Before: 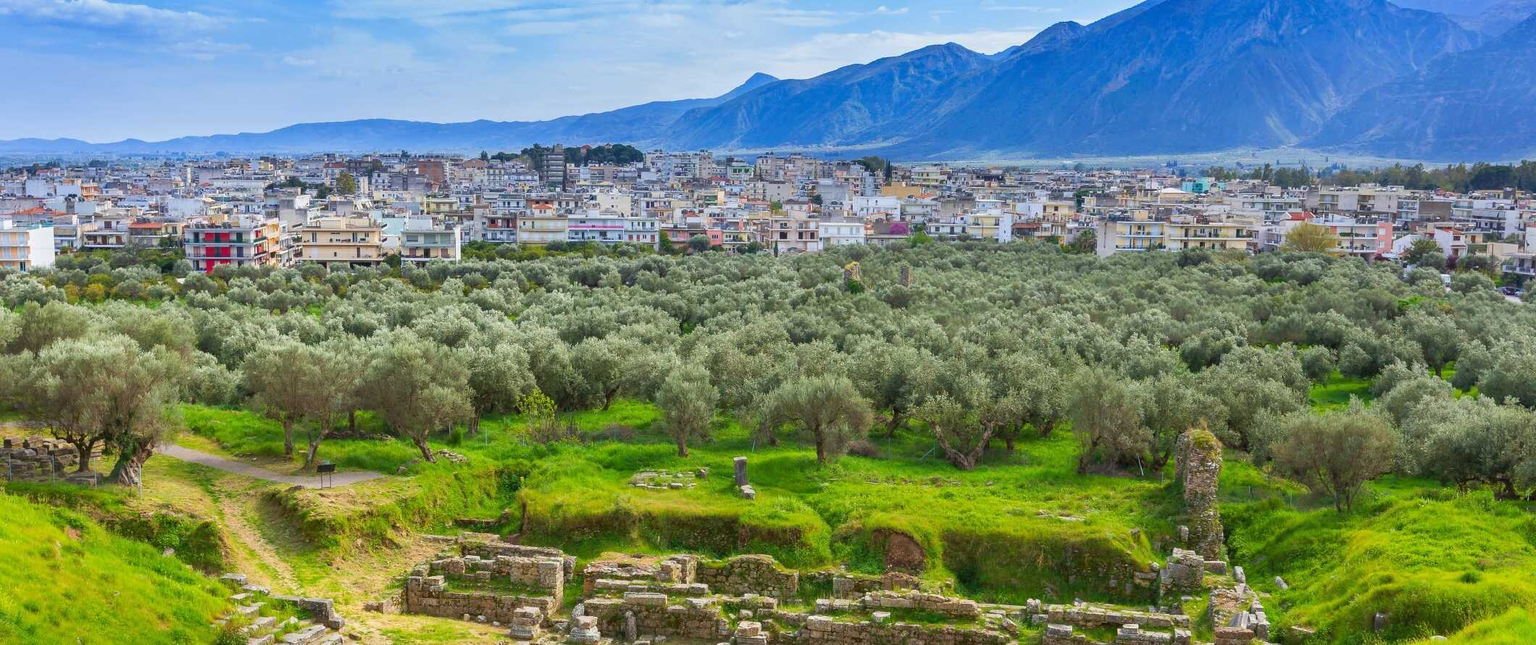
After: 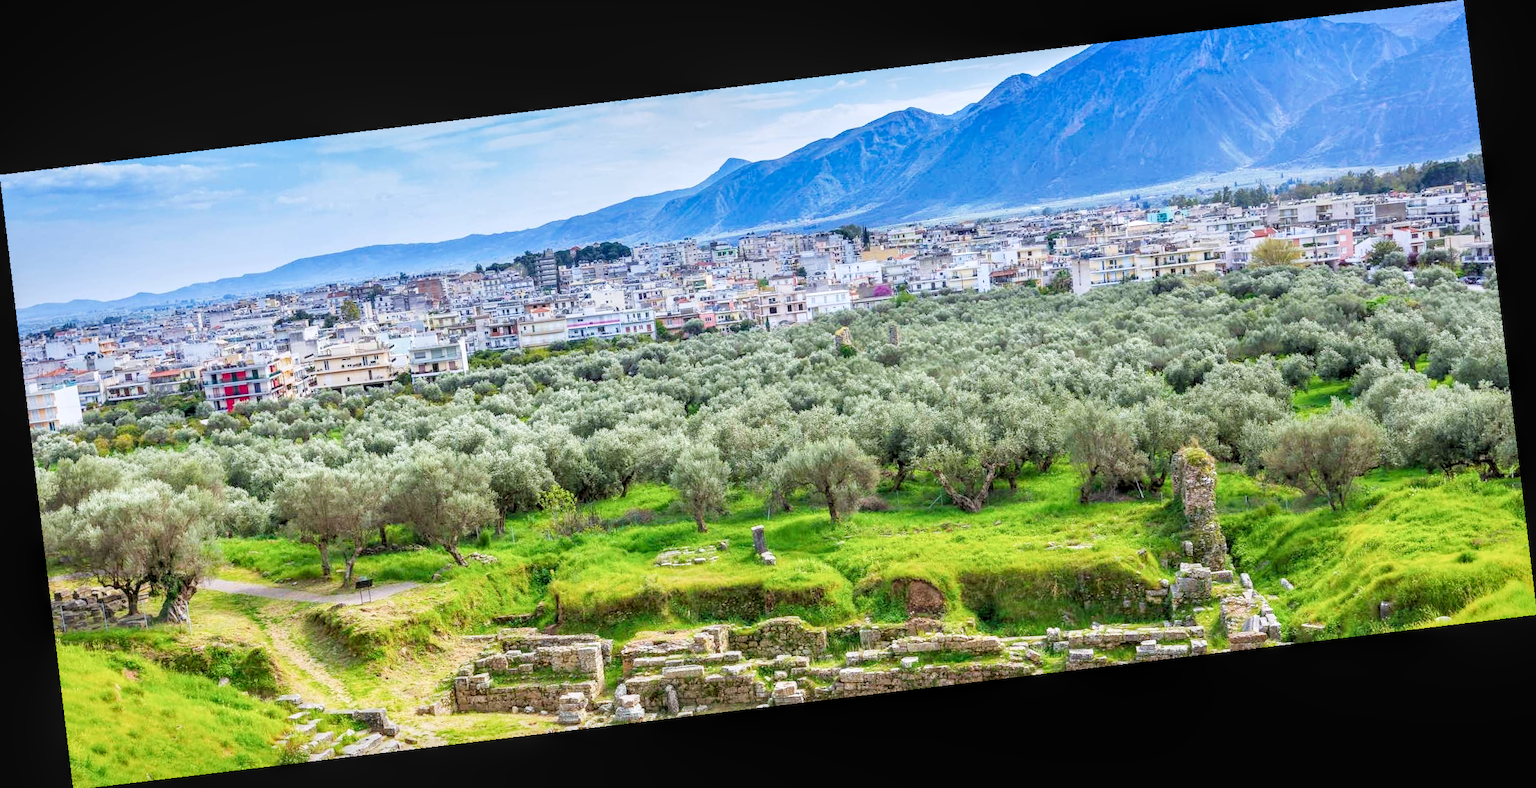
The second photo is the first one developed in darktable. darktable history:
color calibration: illuminant as shot in camera, x 0.358, y 0.373, temperature 4628.91 K
local contrast: on, module defaults
base curve: curves: ch0 [(0, 0) (0.204, 0.334) (0.55, 0.733) (1, 1)], preserve colors none
rotate and perspective: rotation -6.83°, automatic cropping off
rgb levels: levels [[0.01, 0.419, 0.839], [0, 0.5, 1], [0, 0.5, 1]]
